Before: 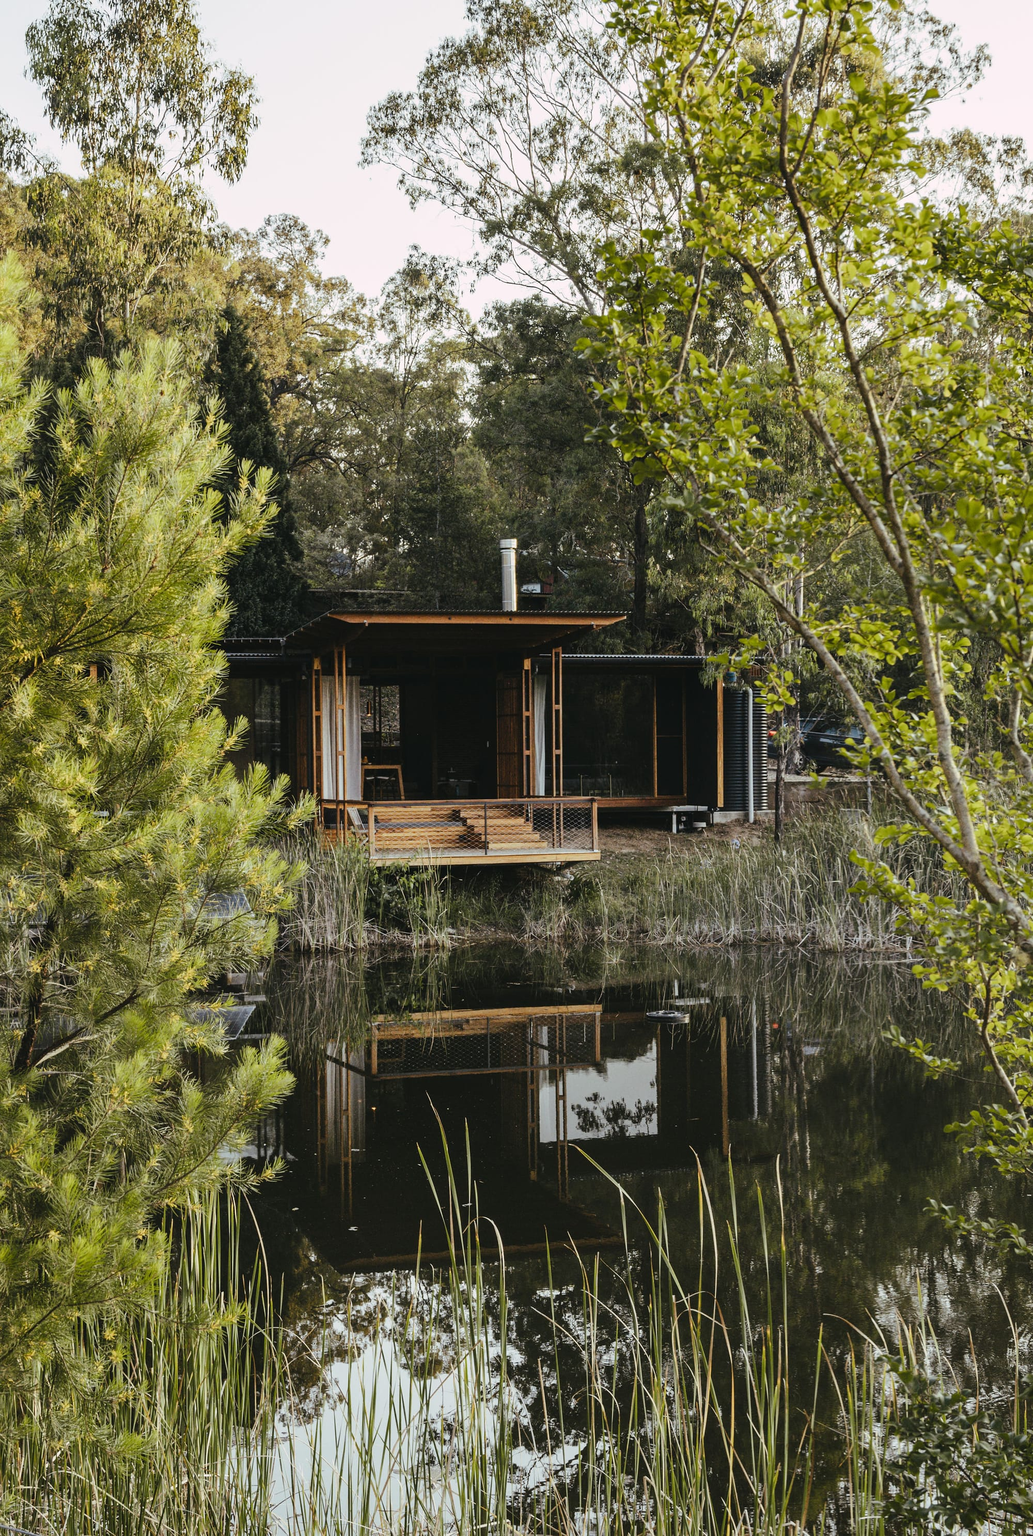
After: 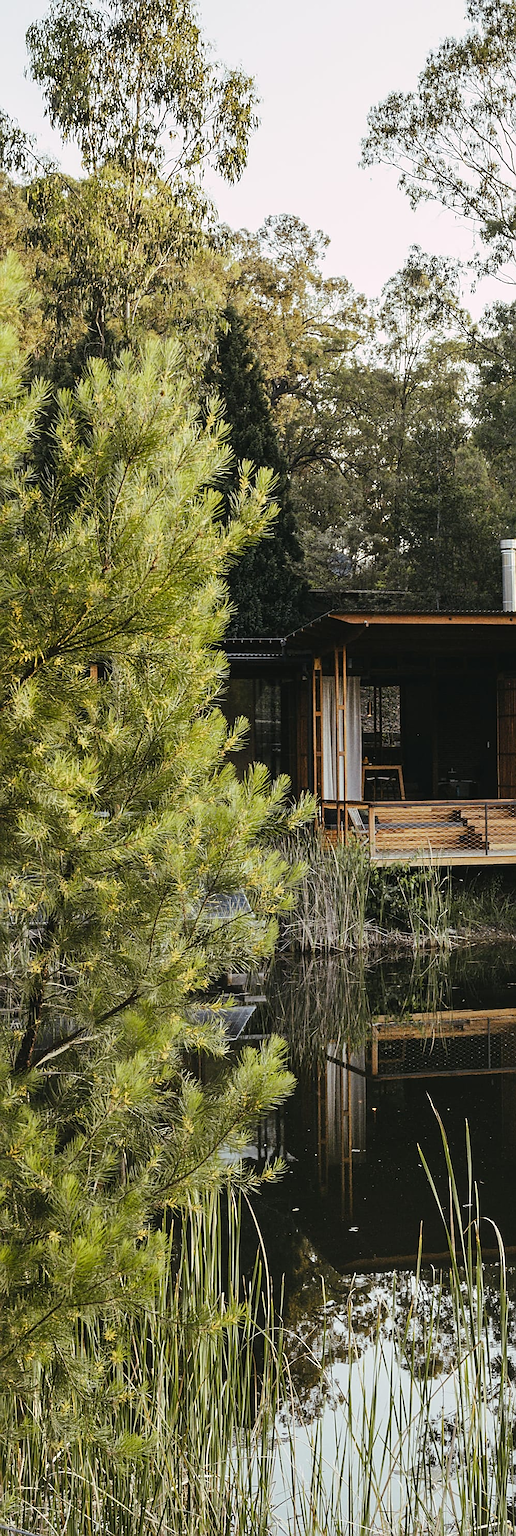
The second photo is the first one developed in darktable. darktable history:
crop and rotate: left 0.024%, top 0%, right 49.963%
sharpen: on, module defaults
